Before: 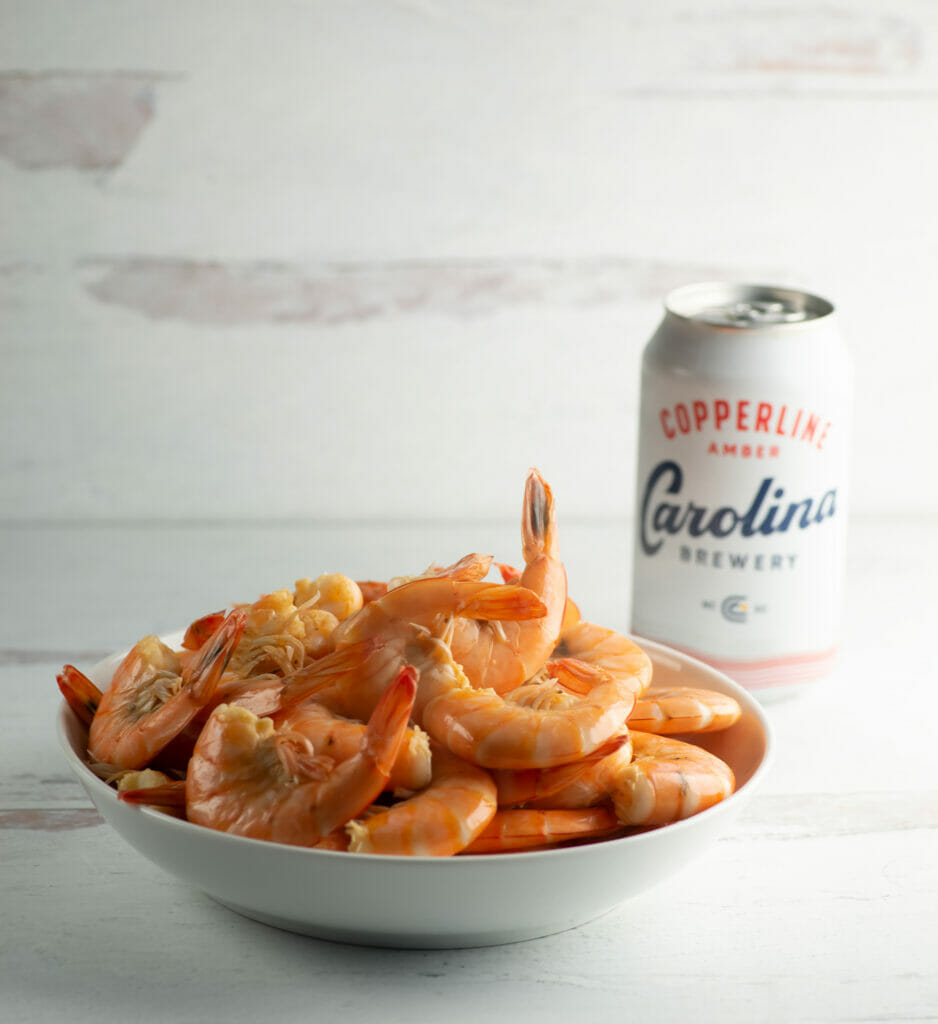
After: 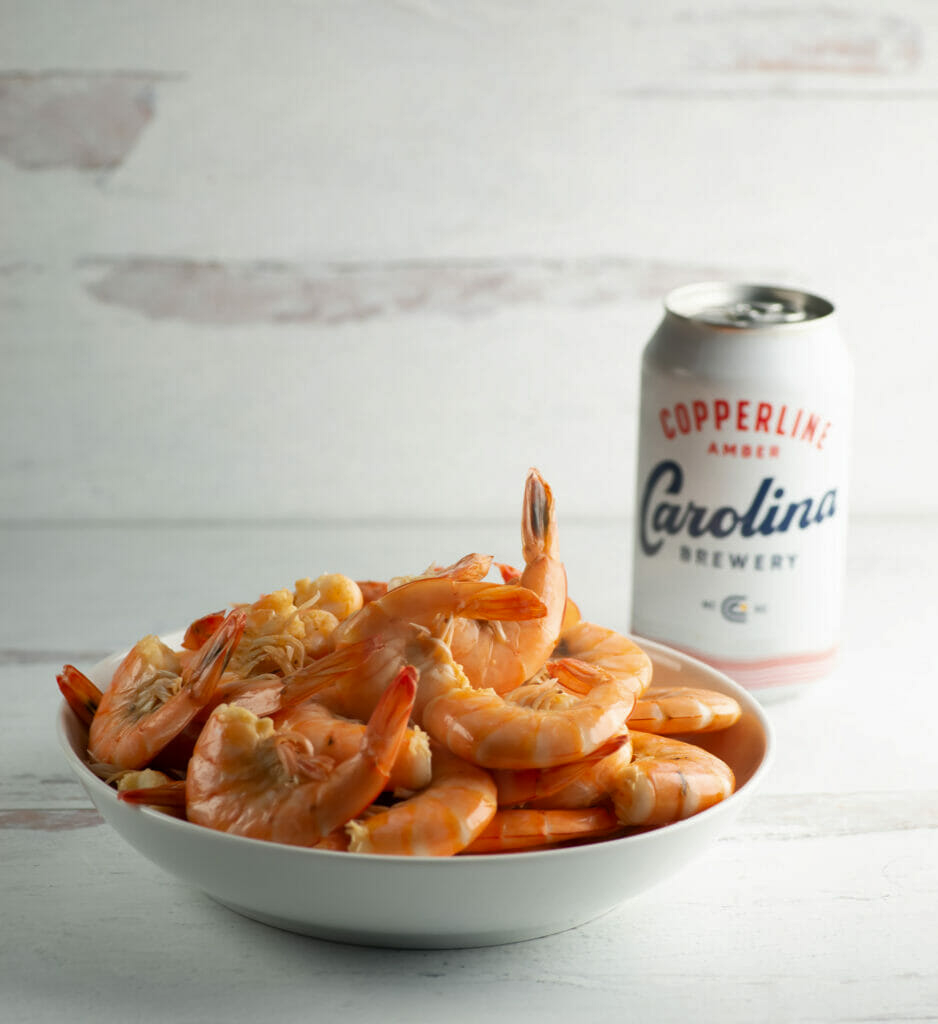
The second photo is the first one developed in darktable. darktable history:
shadows and highlights: shadows 20.79, highlights -35.59, soften with gaussian
